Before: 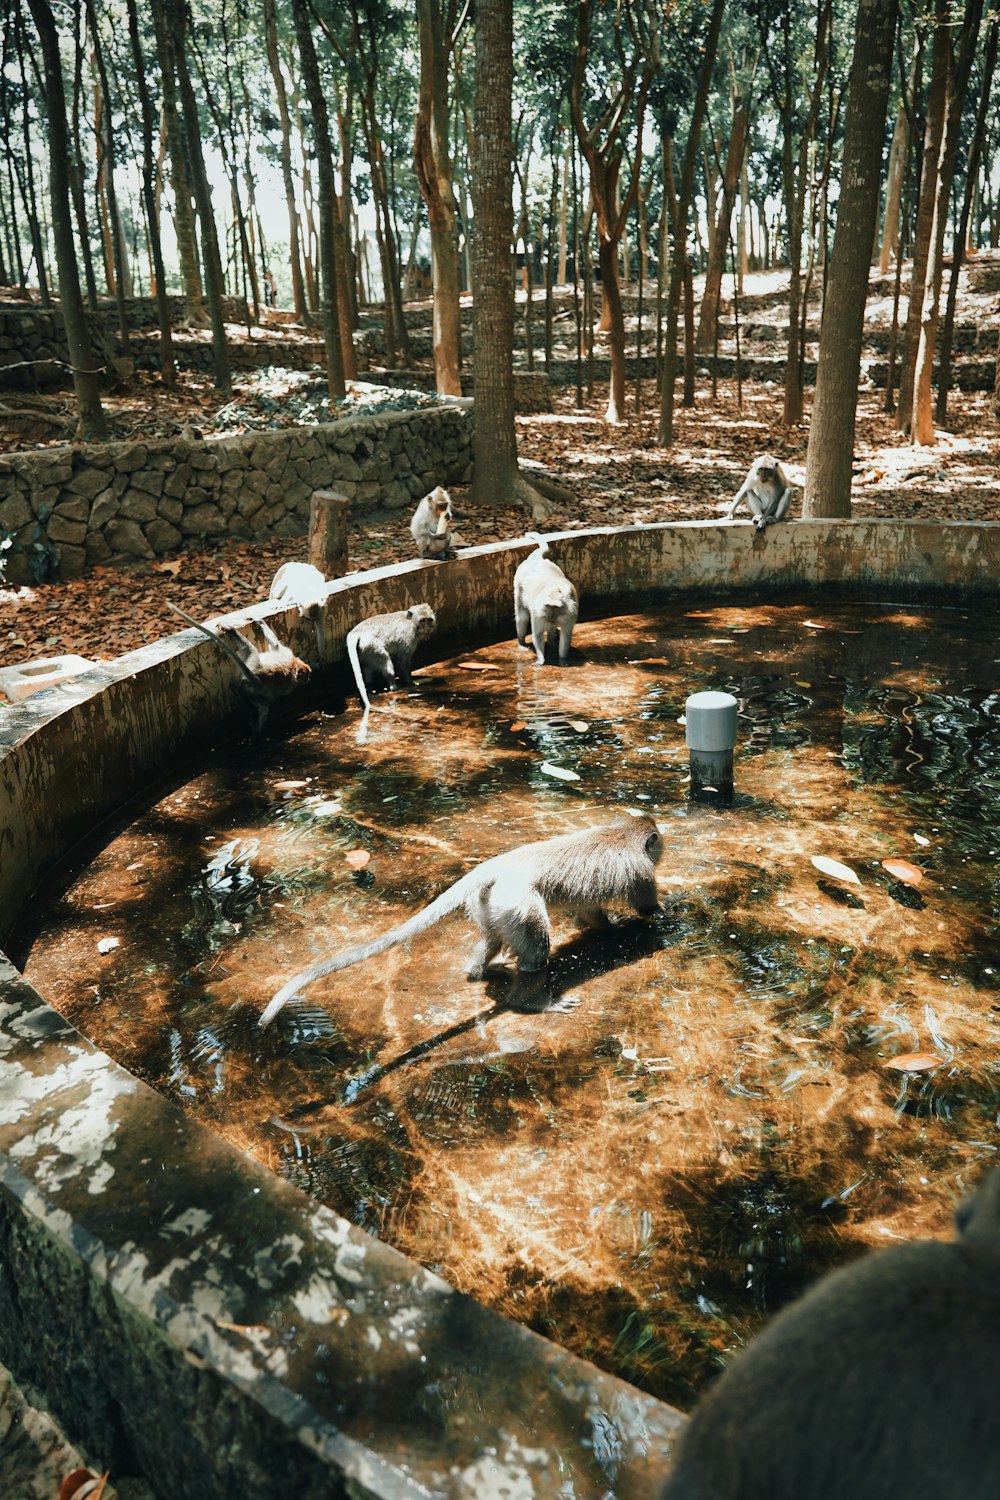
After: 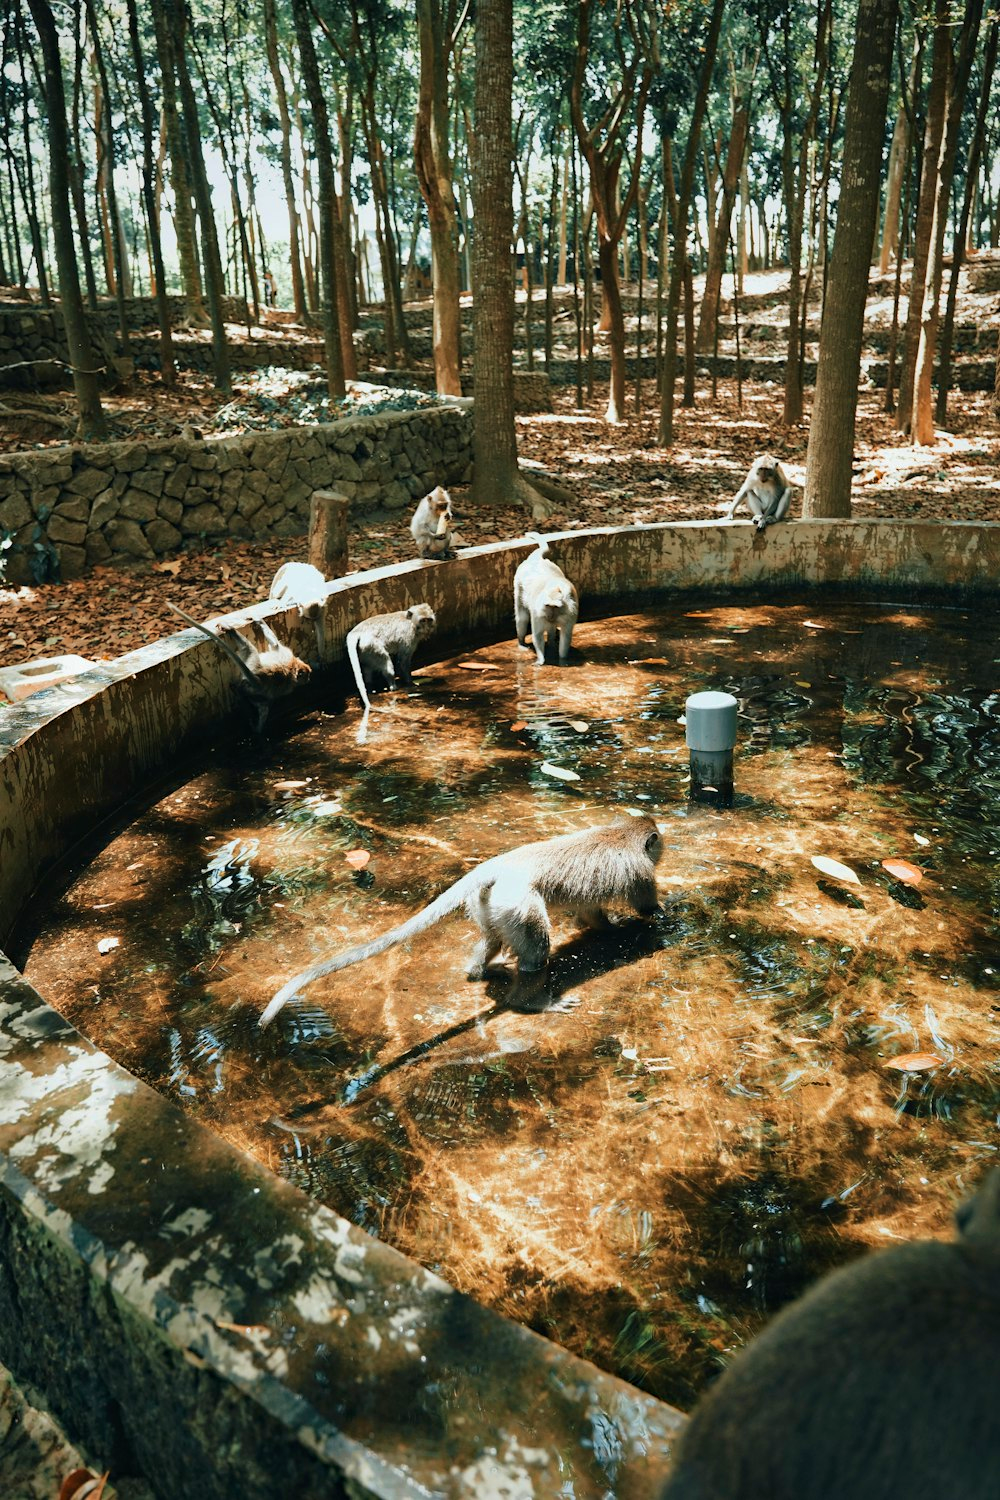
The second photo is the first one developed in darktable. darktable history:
velvia: on, module defaults
haze removal: compatibility mode true, adaptive false
